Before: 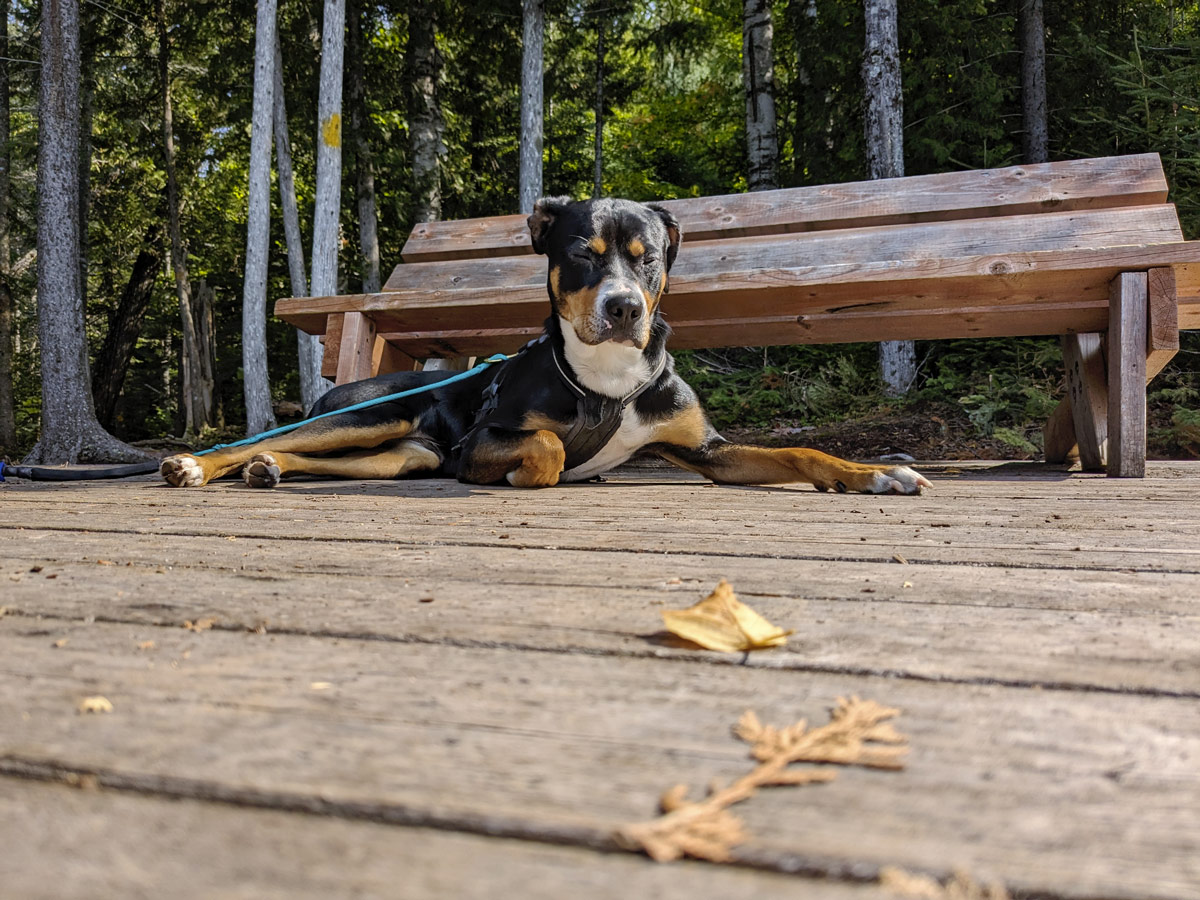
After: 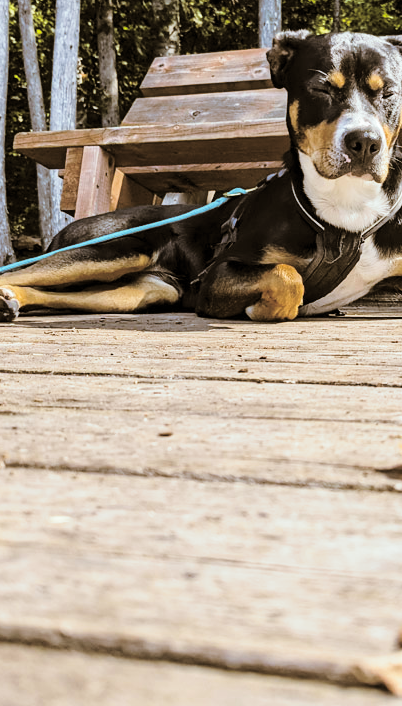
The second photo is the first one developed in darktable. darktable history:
base curve: curves: ch0 [(0, 0) (0.028, 0.03) (0.121, 0.232) (0.46, 0.748) (0.859, 0.968) (1, 1)], preserve colors none
split-toning: shadows › hue 37.98°, highlights › hue 185.58°, balance -55.261
crop and rotate: left 21.77%, top 18.528%, right 44.676%, bottom 2.997%
